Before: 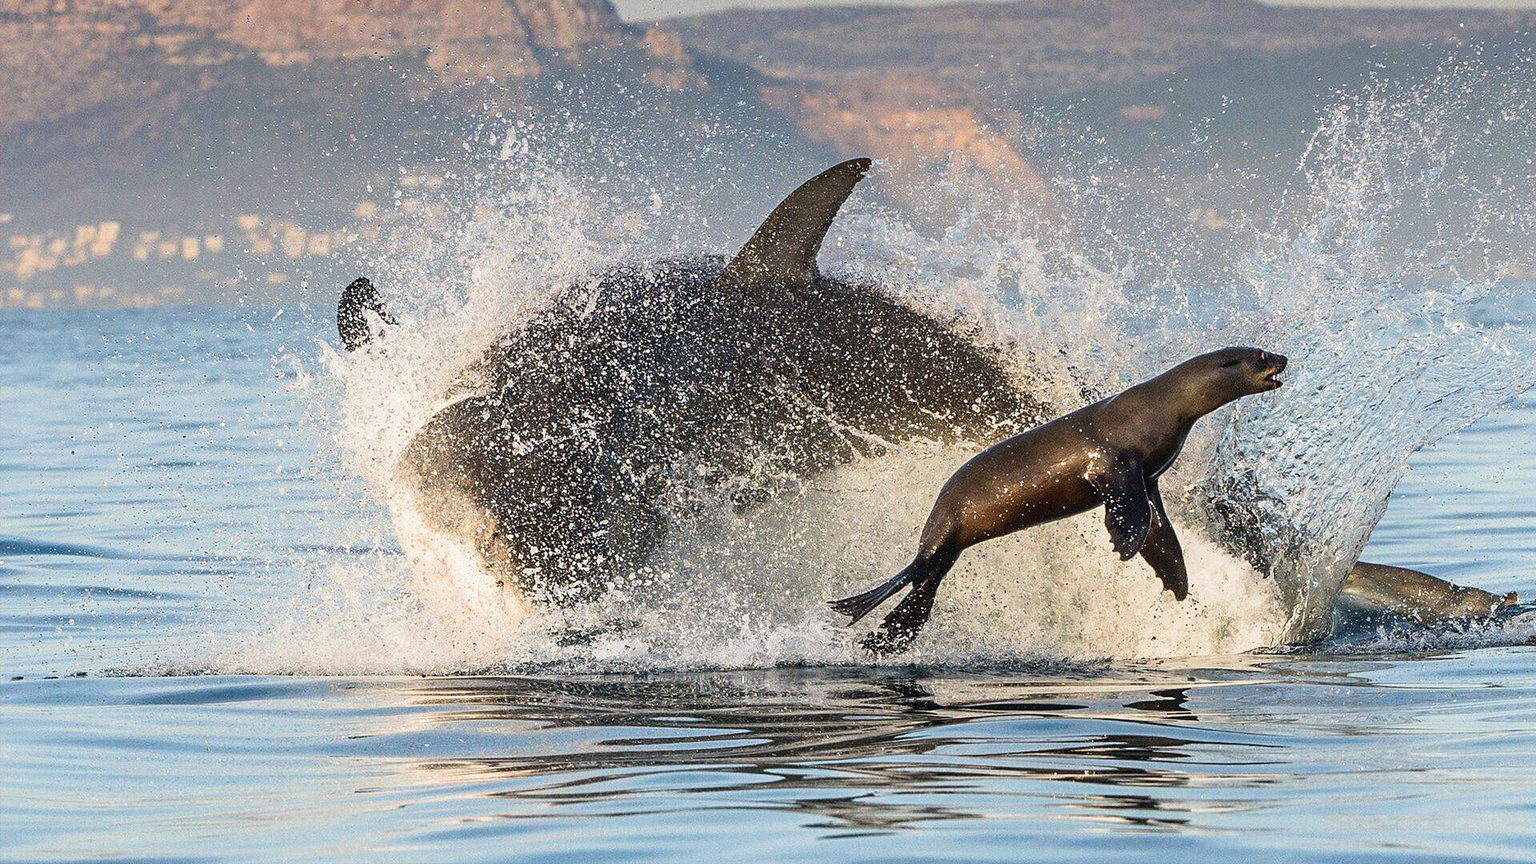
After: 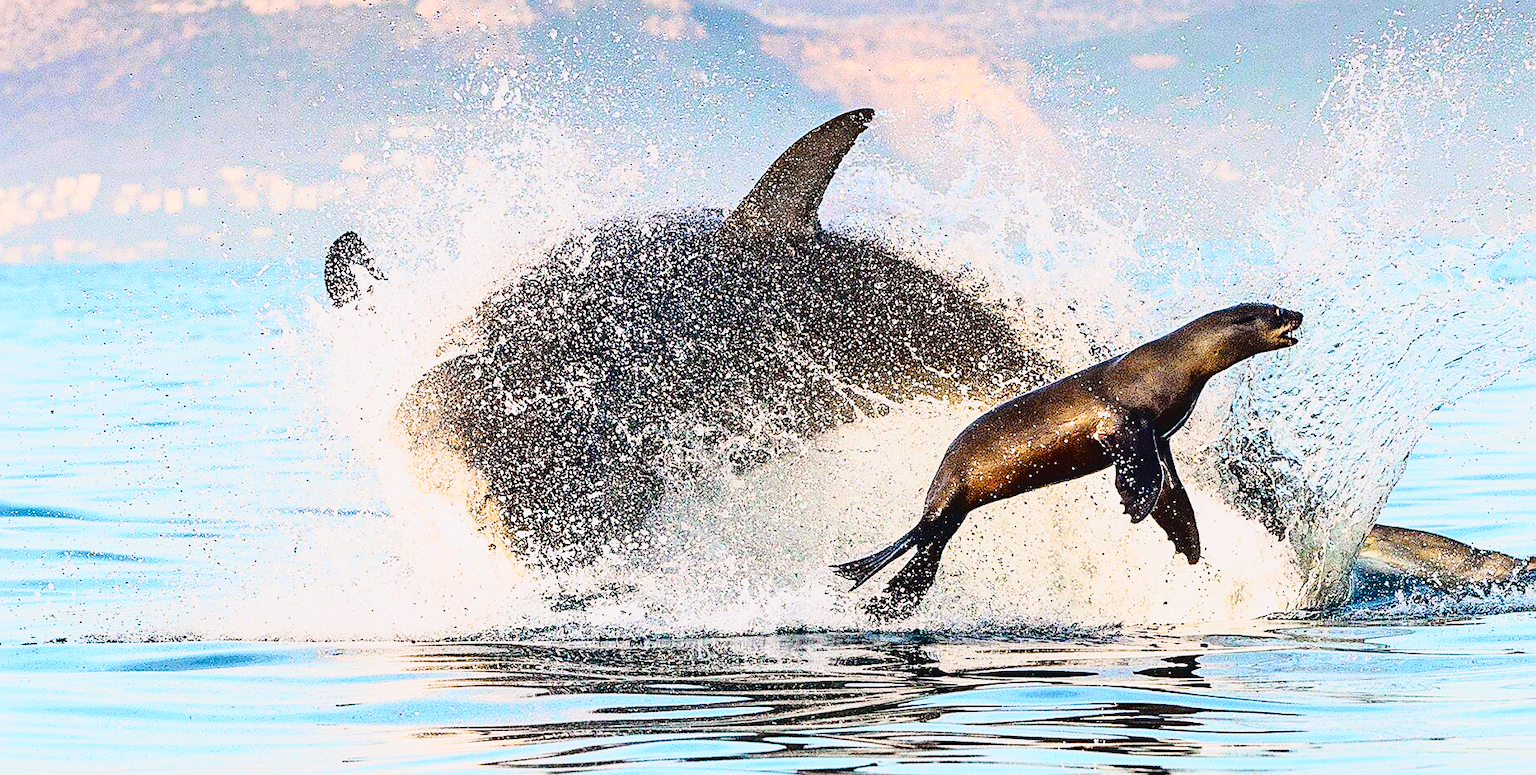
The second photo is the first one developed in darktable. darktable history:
crop: left 1.507%, top 6.147%, right 1.379%, bottom 6.637%
base curve: curves: ch0 [(0, 0) (0.028, 0.03) (0.121, 0.232) (0.46, 0.748) (0.859, 0.968) (1, 1)], preserve colors none
sharpen: on, module defaults
tone curve: curves: ch0 [(0, 0.031) (0.139, 0.084) (0.311, 0.278) (0.495, 0.544) (0.718, 0.816) (0.841, 0.909) (1, 0.967)]; ch1 [(0, 0) (0.272, 0.249) (0.388, 0.385) (0.479, 0.456) (0.495, 0.497) (0.538, 0.55) (0.578, 0.595) (0.707, 0.778) (1, 1)]; ch2 [(0, 0) (0.125, 0.089) (0.353, 0.329) (0.443, 0.408) (0.502, 0.495) (0.56, 0.553) (0.608, 0.631) (1, 1)], color space Lab, independent channels, preserve colors none
